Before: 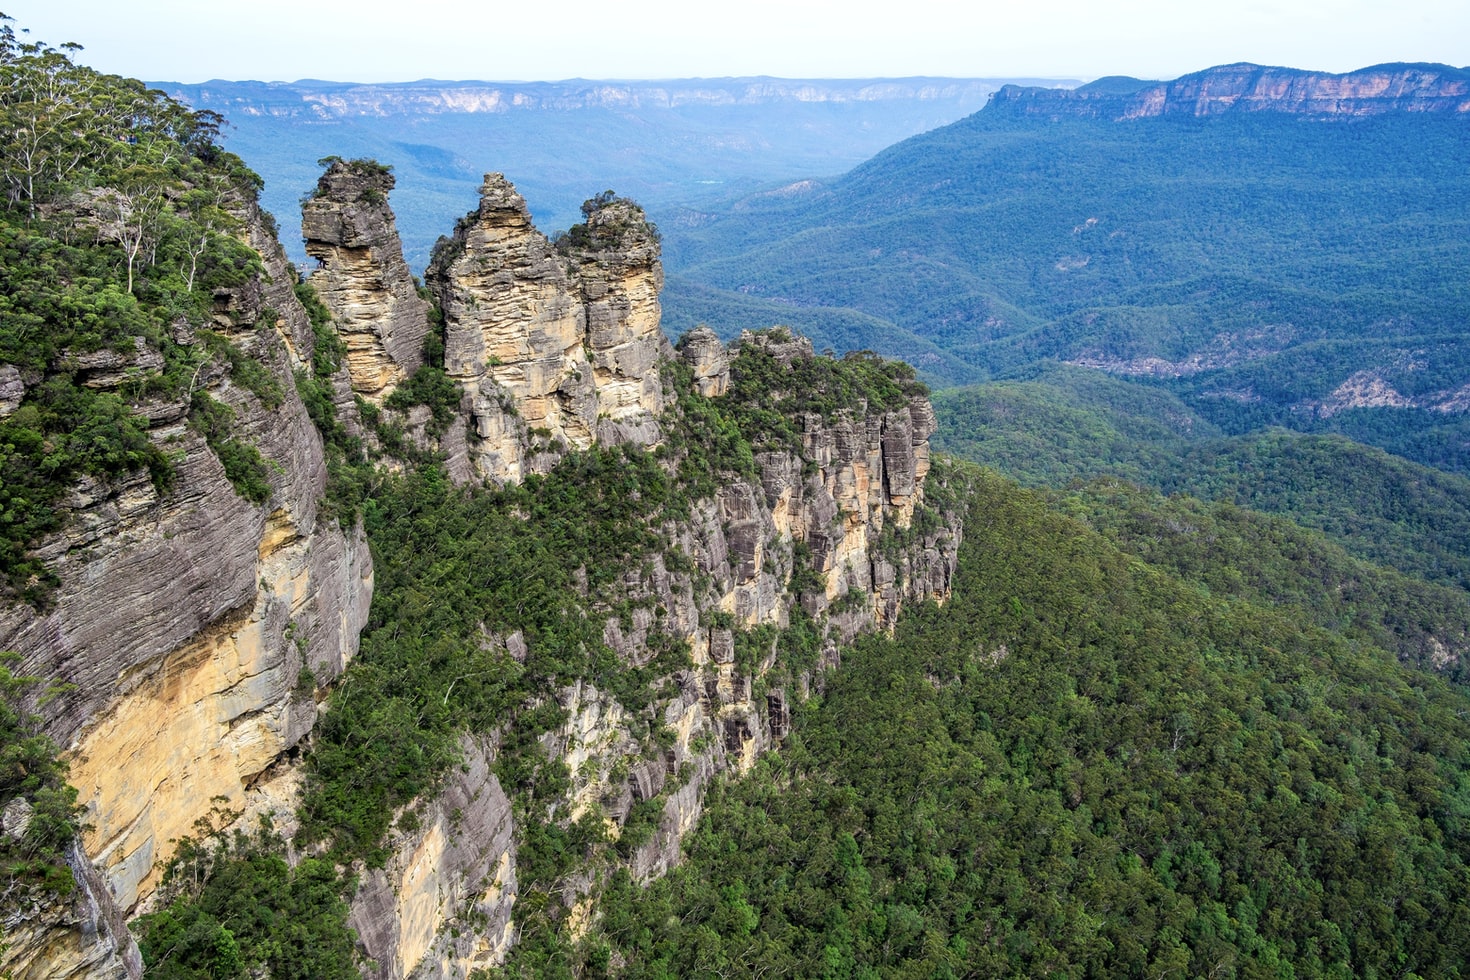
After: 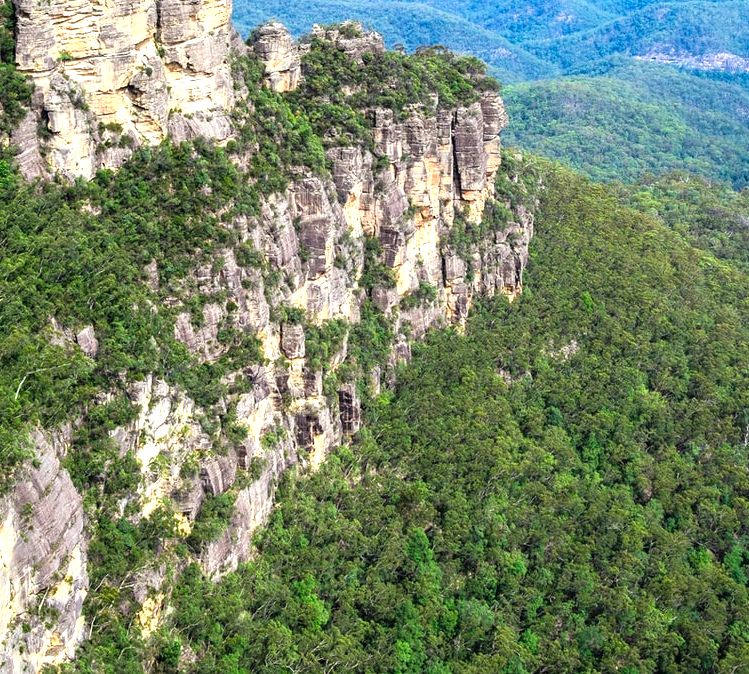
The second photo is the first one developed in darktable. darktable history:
exposure: black level correction 0, exposure 0.9 EV, compensate exposure bias true, compensate highlight preservation false
crop and rotate: left 29.237%, top 31.152%, right 19.807%
